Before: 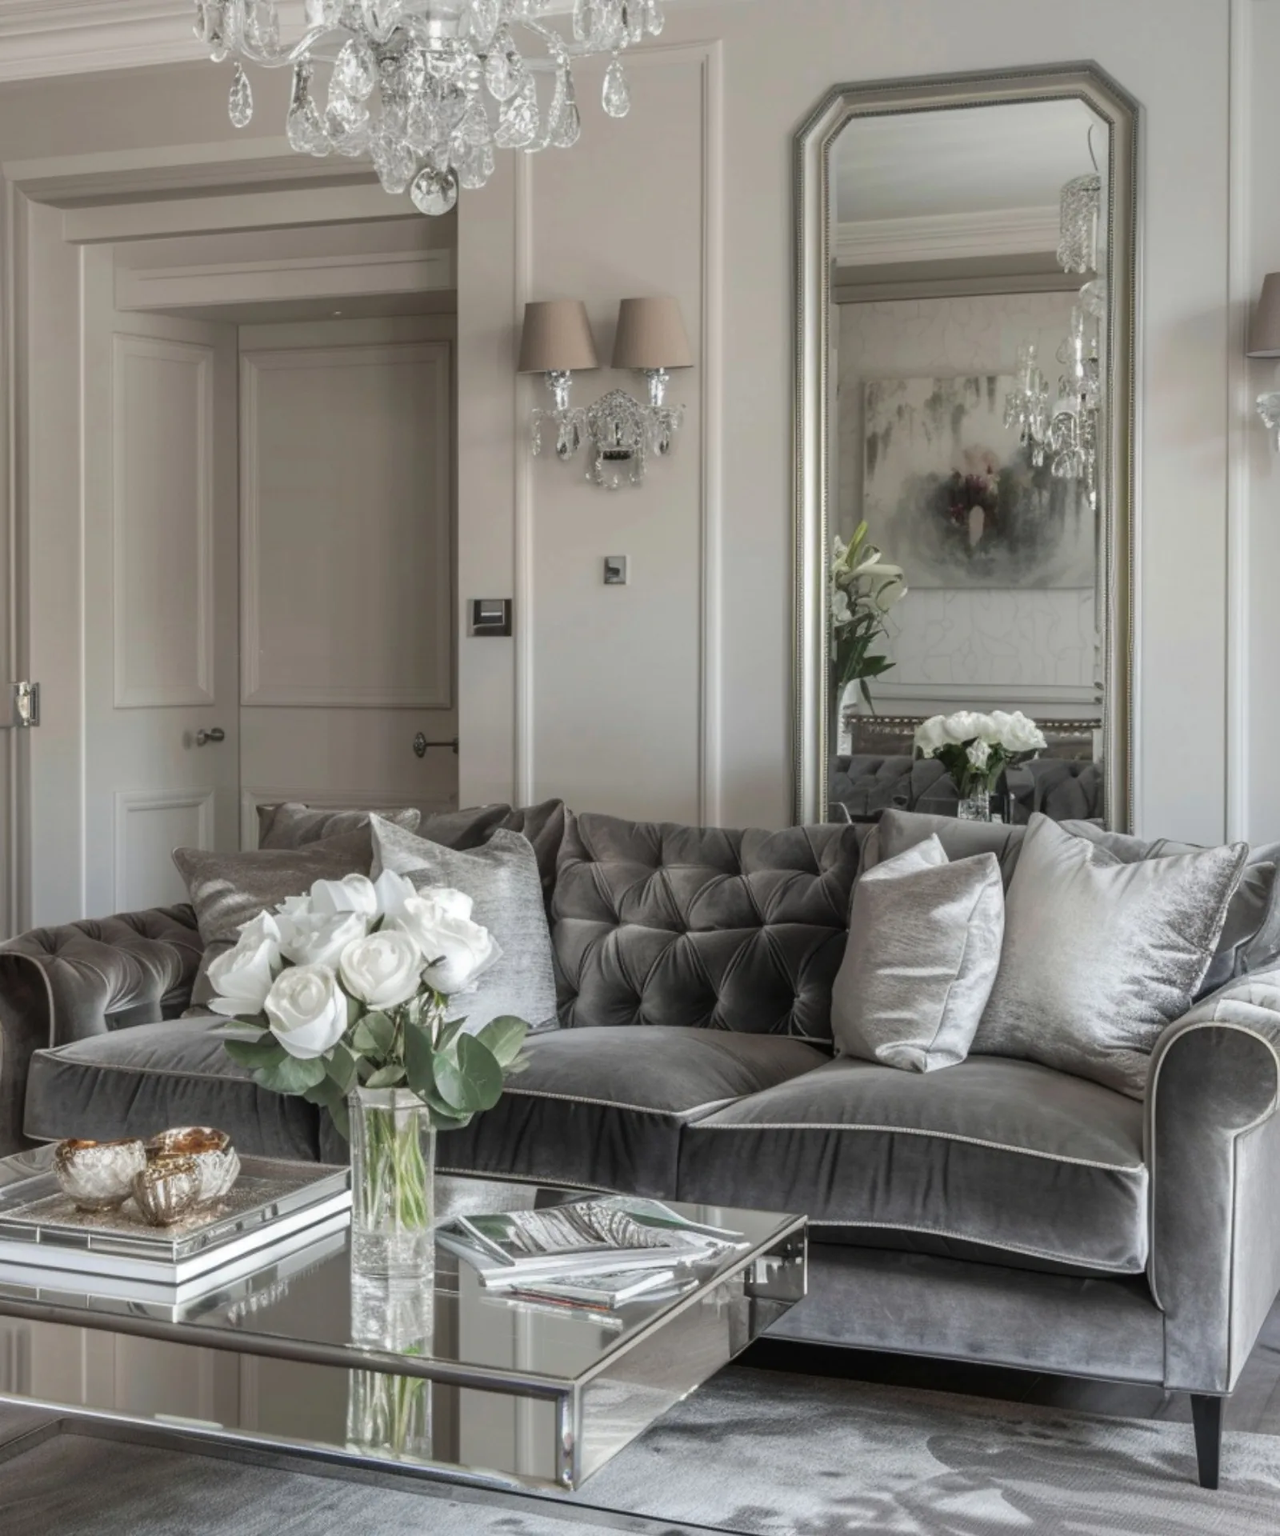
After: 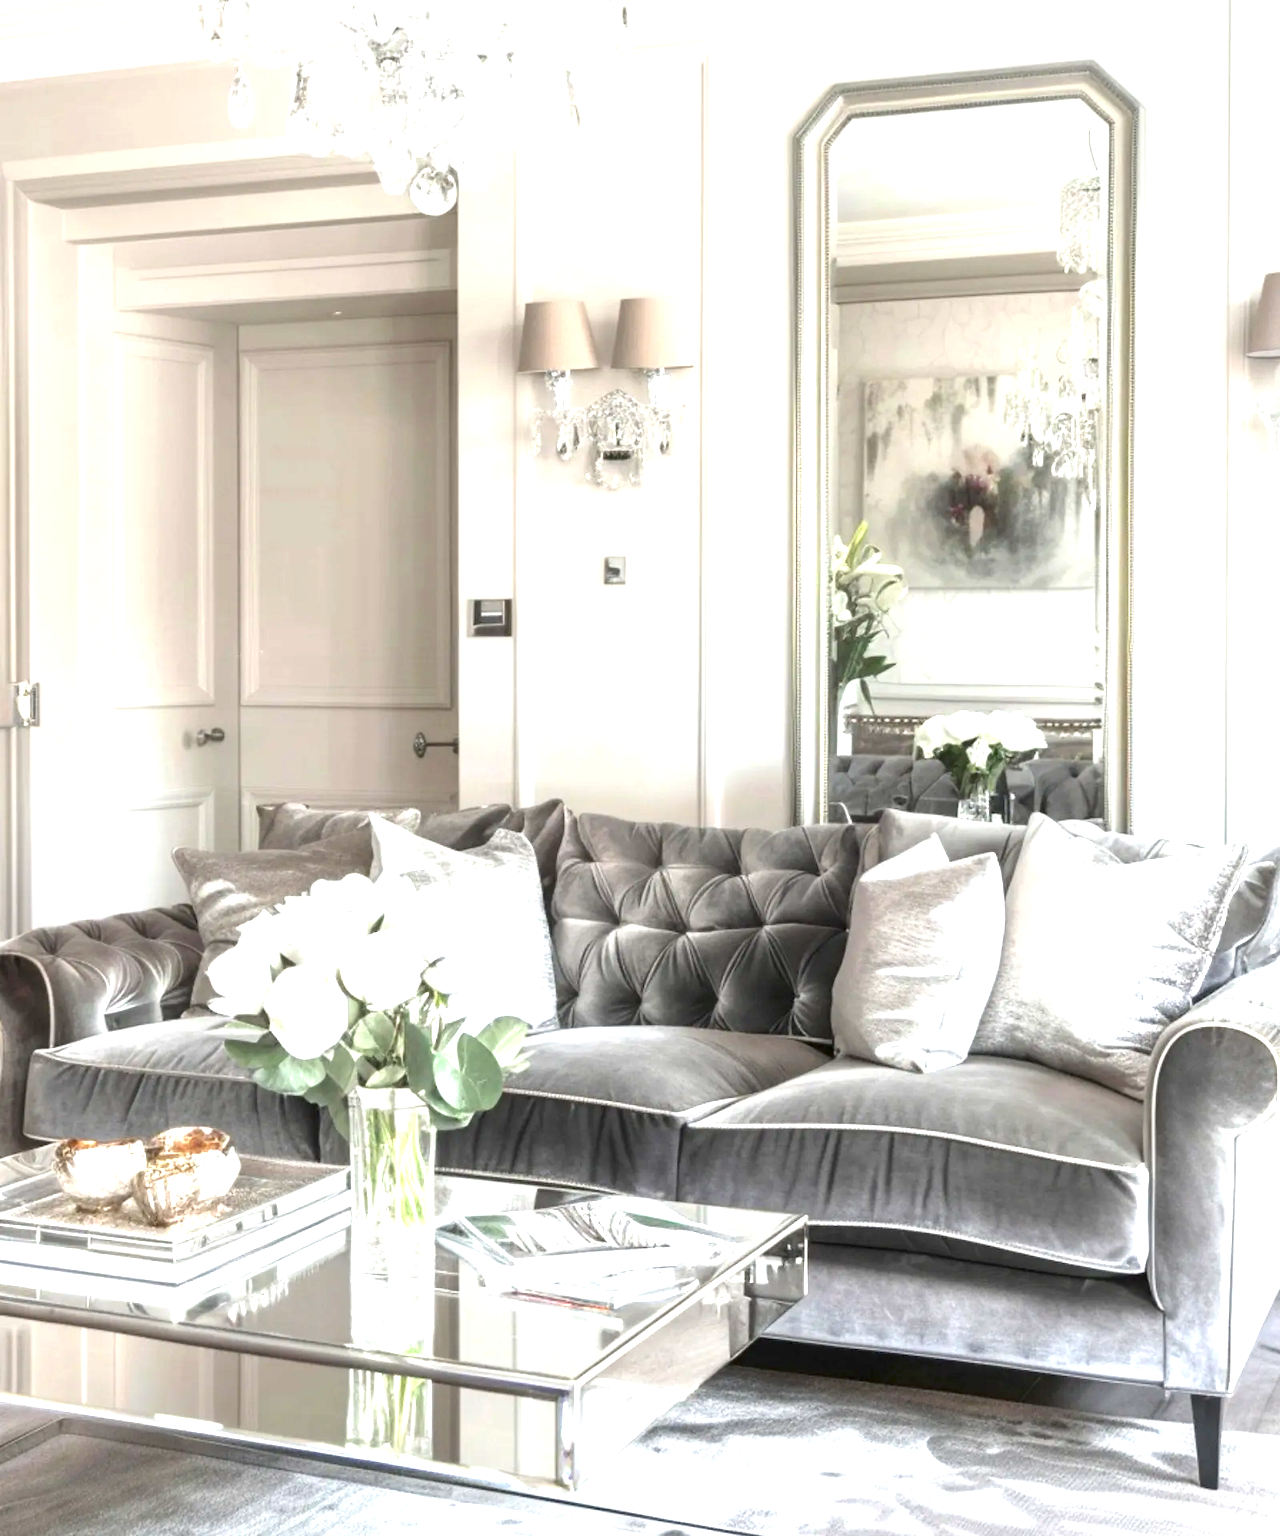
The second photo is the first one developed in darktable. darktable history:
exposure: black level correction 0.001, exposure 1.811 EV, compensate exposure bias true, compensate highlight preservation false
